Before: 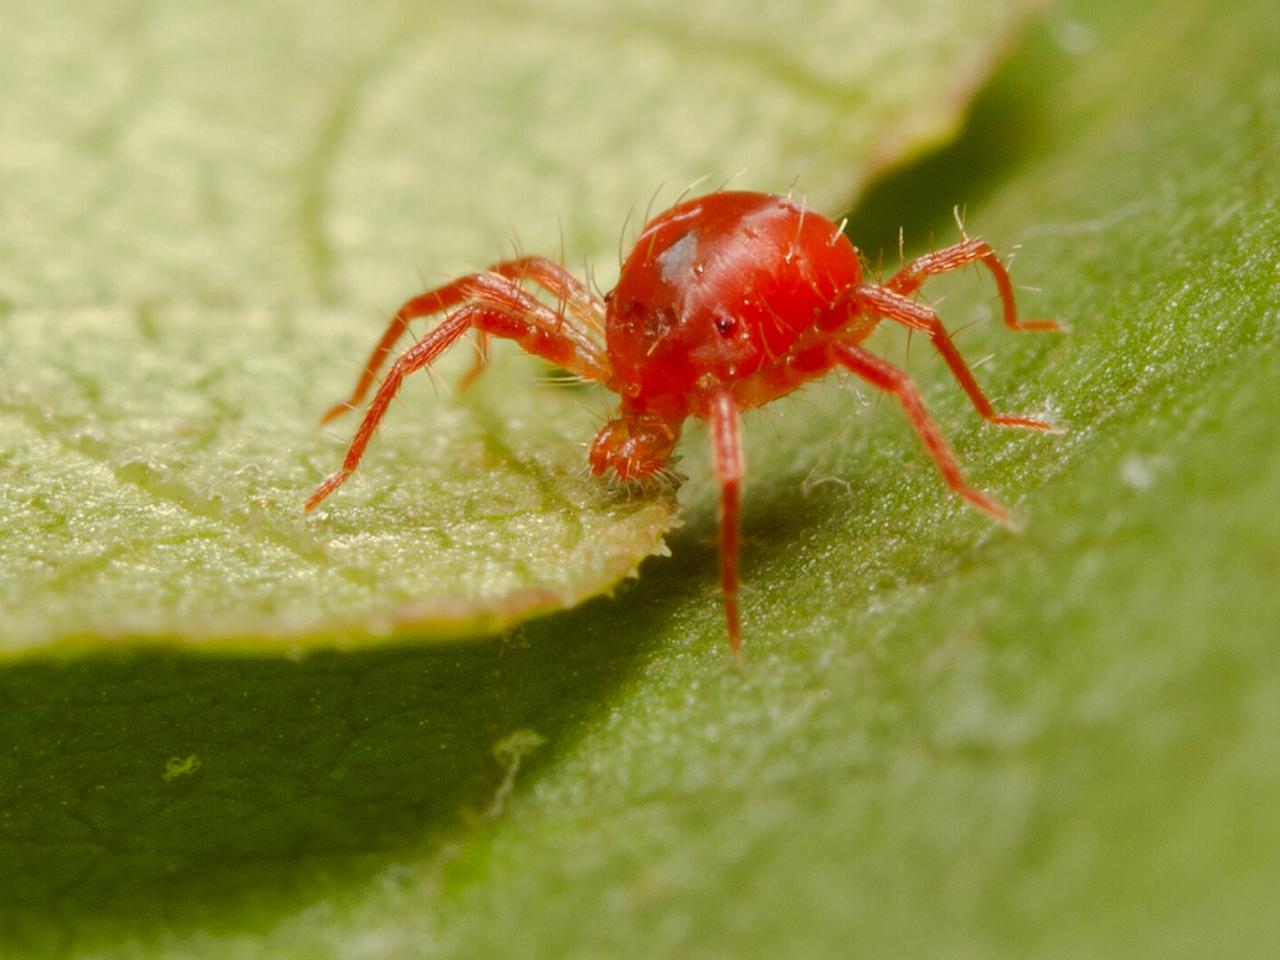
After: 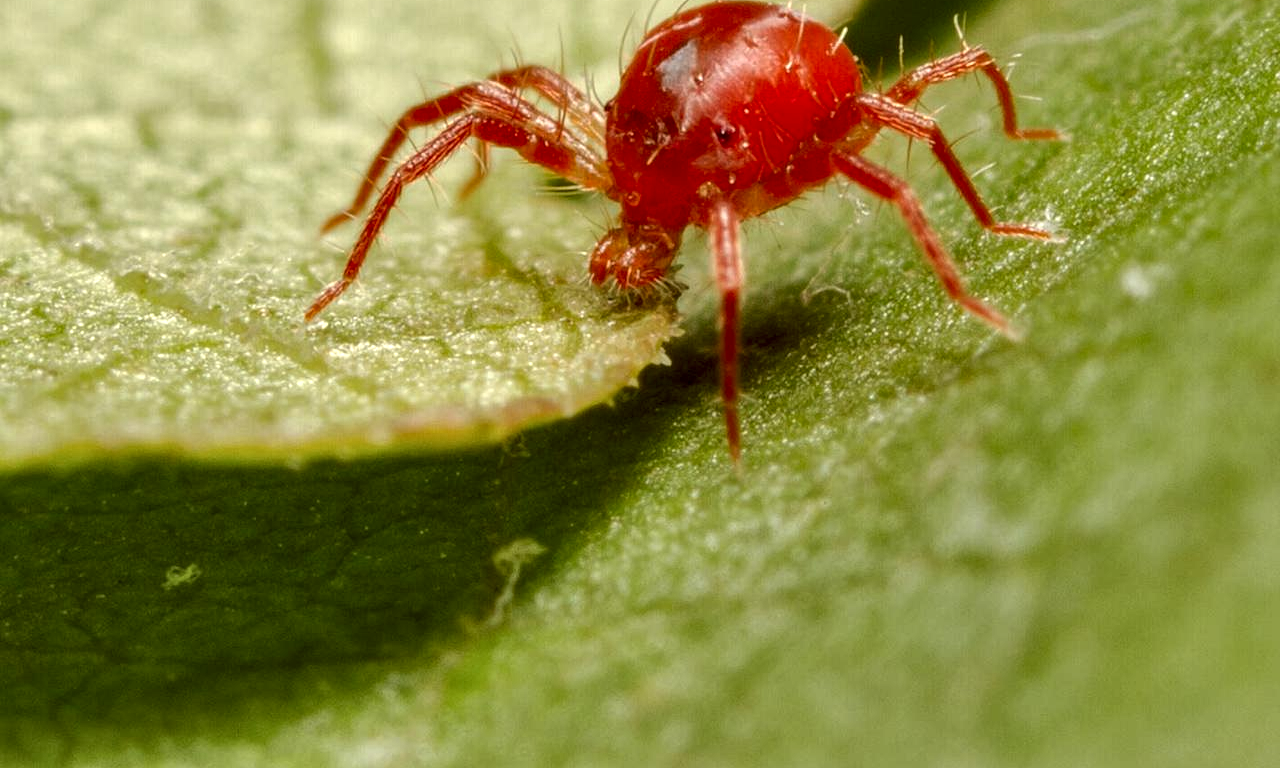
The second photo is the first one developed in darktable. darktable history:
crop and rotate: top 19.998%
local contrast: highlights 79%, shadows 56%, detail 175%, midtone range 0.428
